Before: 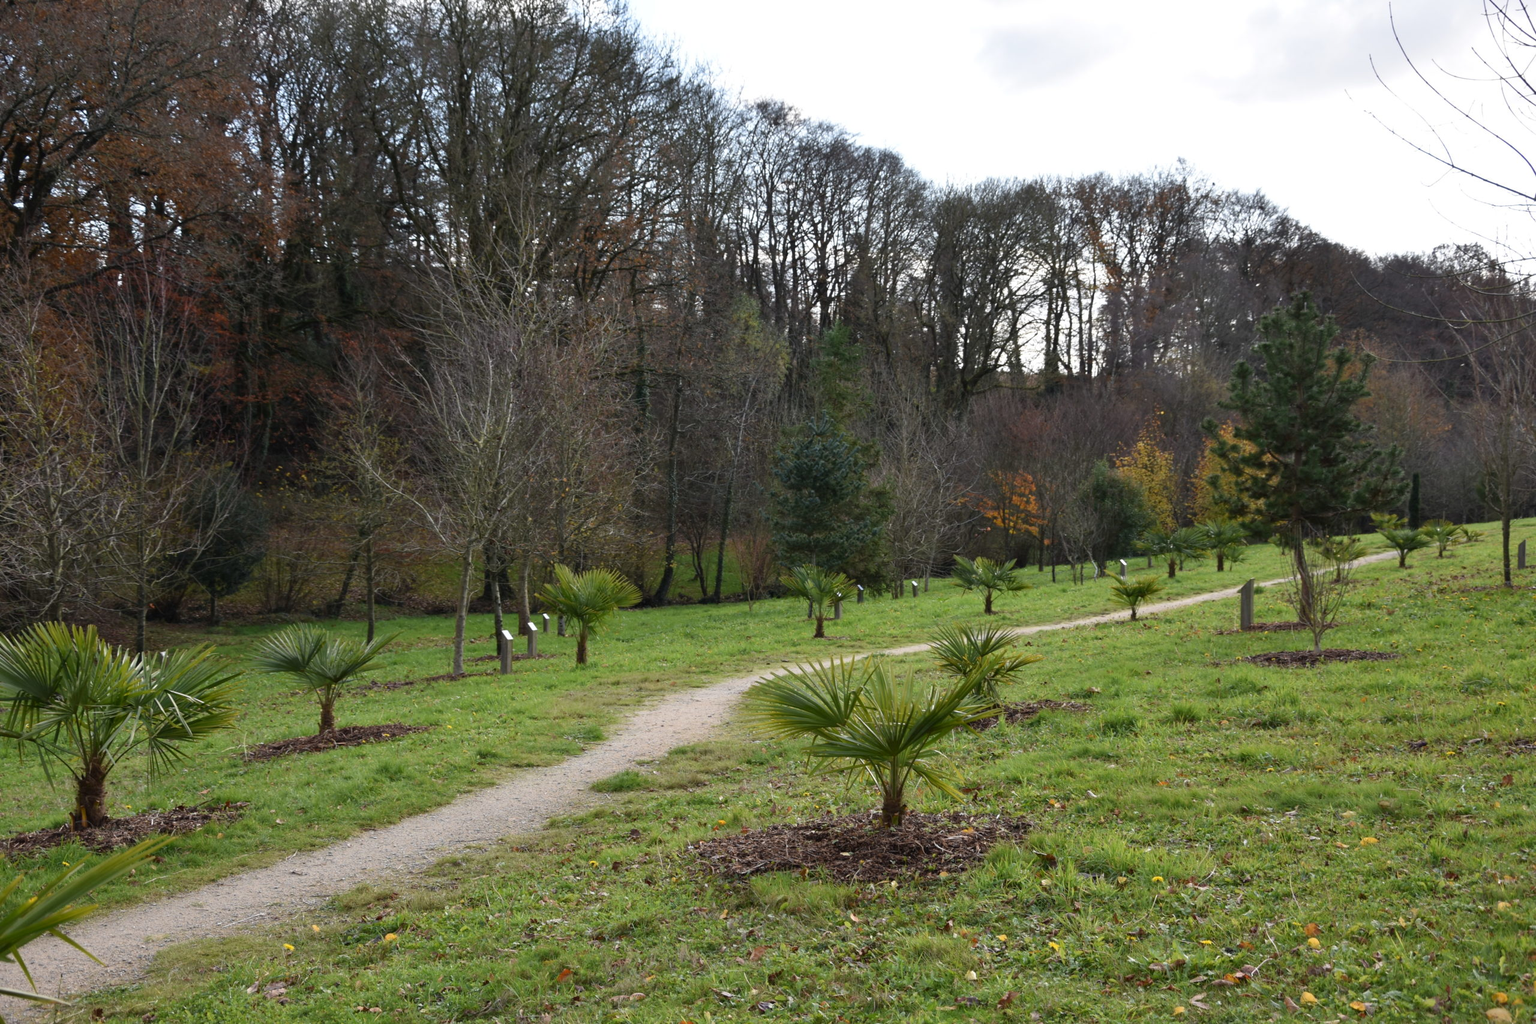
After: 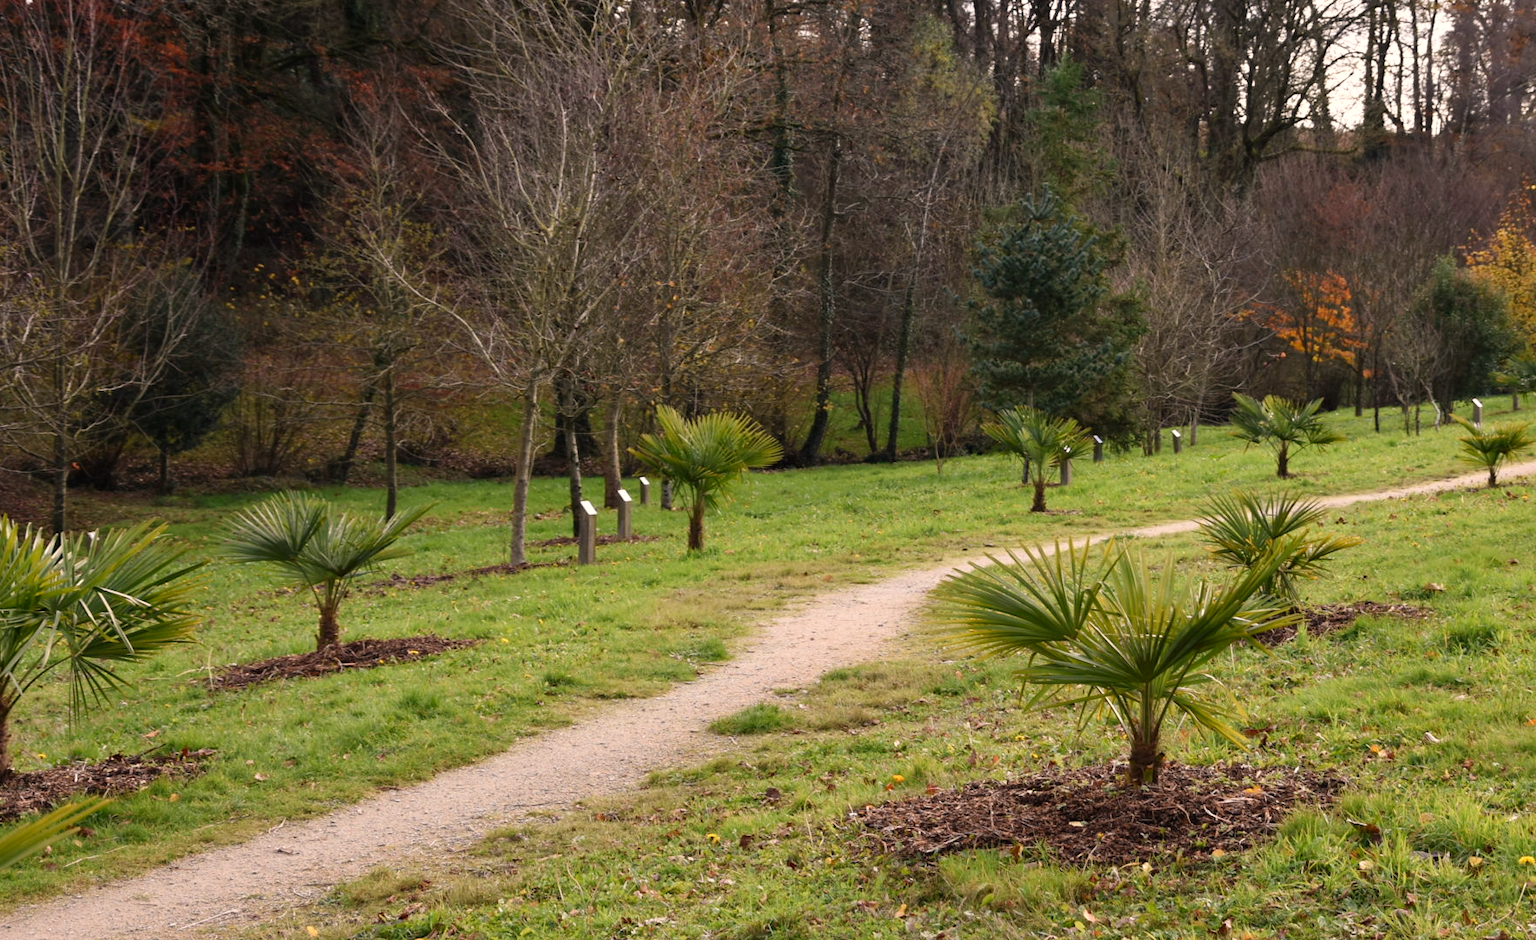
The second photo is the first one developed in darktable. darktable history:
crop: left 6.488%, top 27.668%, right 24.183%, bottom 8.656%
white balance: red 1.127, blue 0.943
tone curve: curves: ch0 [(0, 0) (0.004, 0.002) (0.02, 0.013) (0.218, 0.218) (0.664, 0.718) (0.832, 0.873) (1, 1)], preserve colors none
